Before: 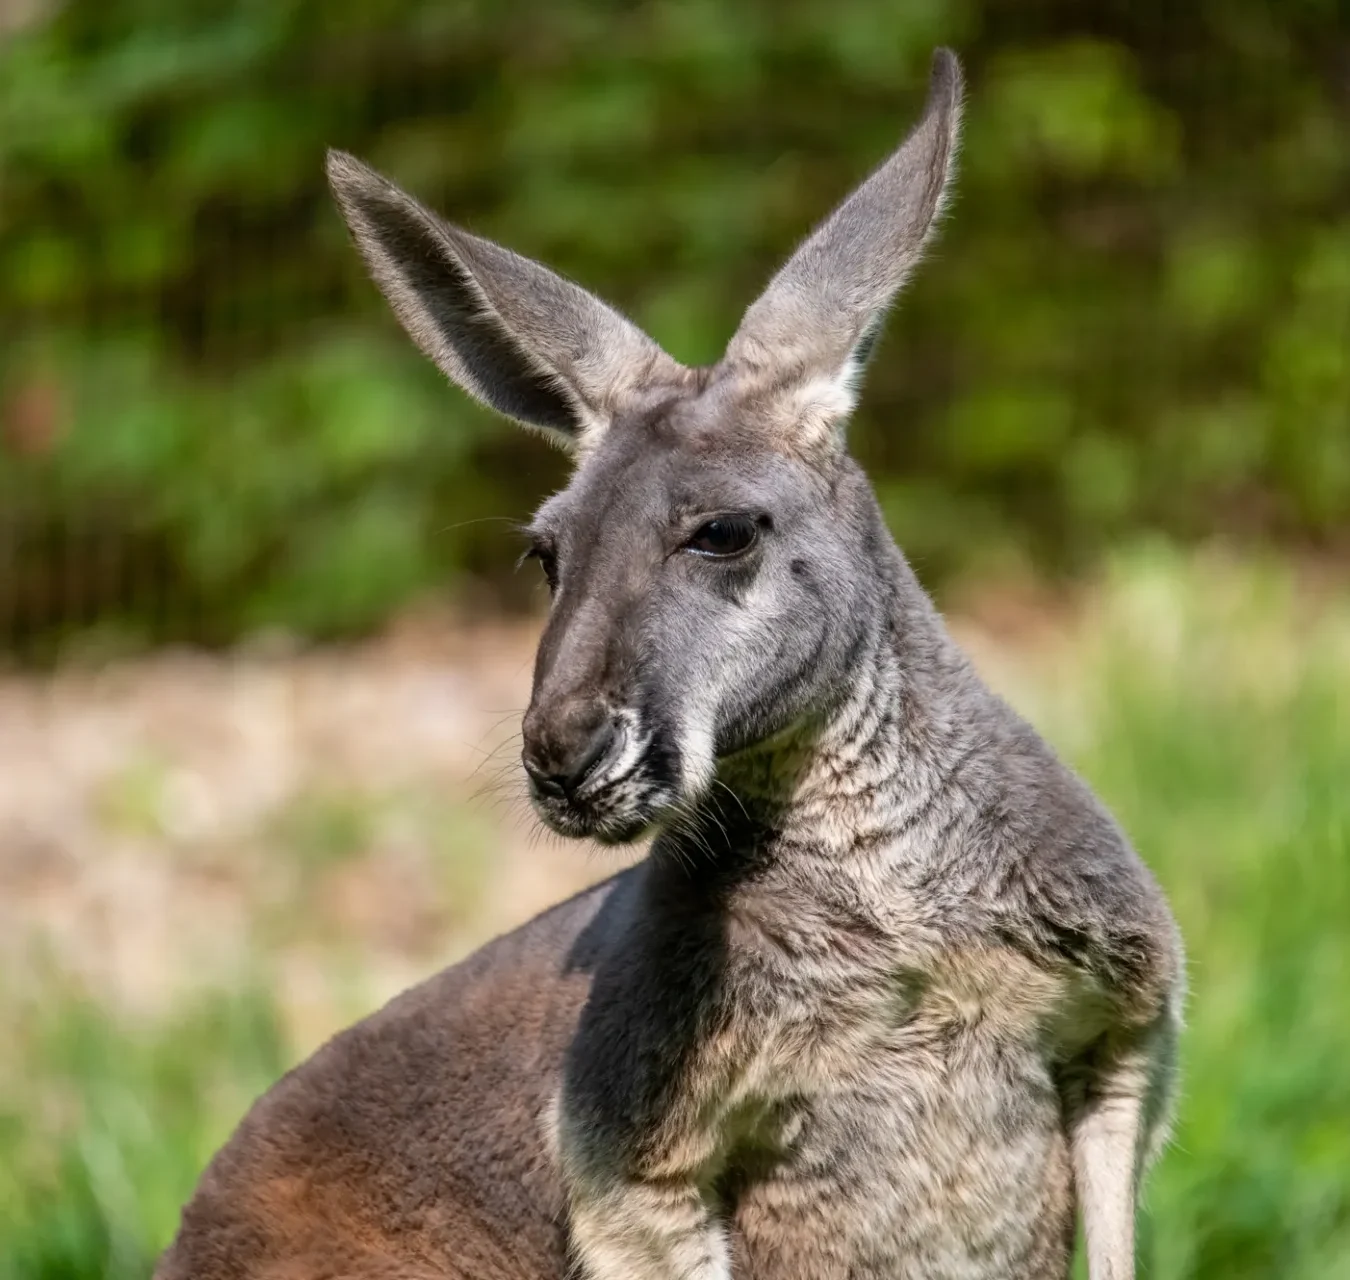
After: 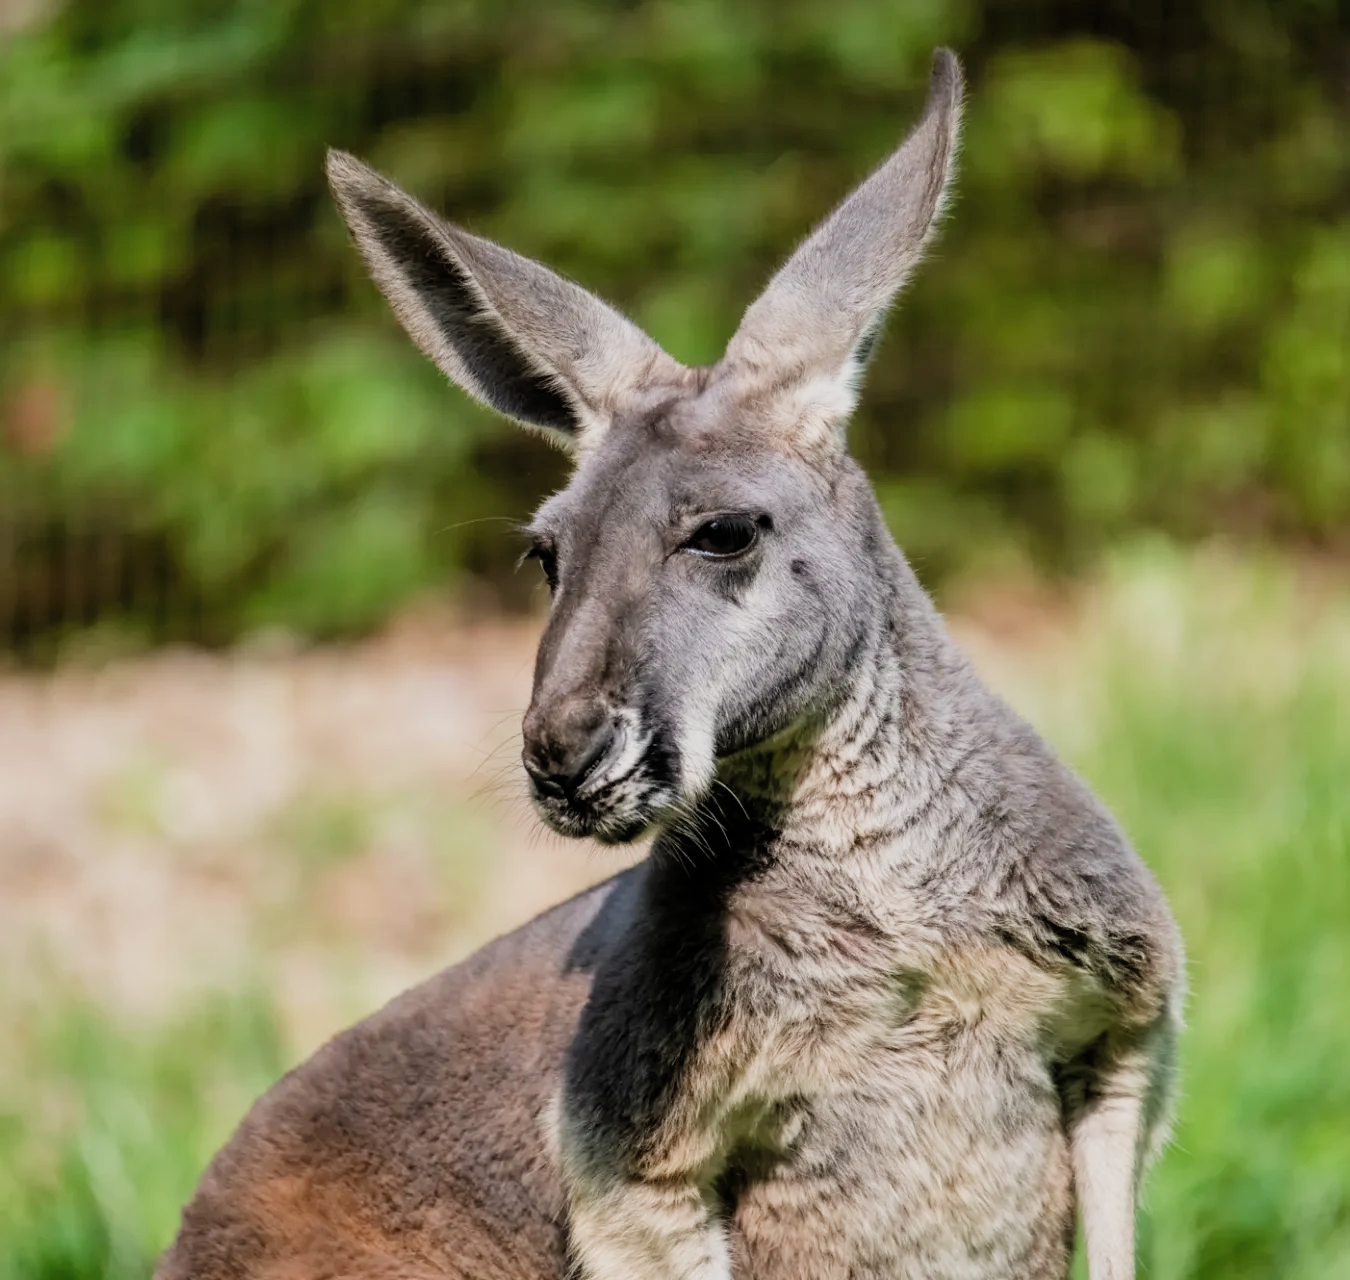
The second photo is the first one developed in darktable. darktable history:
exposure: exposure 0.434 EV, compensate highlight preservation false
filmic rgb: black relative exposure -8.32 EV, white relative exposure 4.67 EV, hardness 3.83, add noise in highlights 0, color science v3 (2019), use custom middle-gray values true, contrast in highlights soft
